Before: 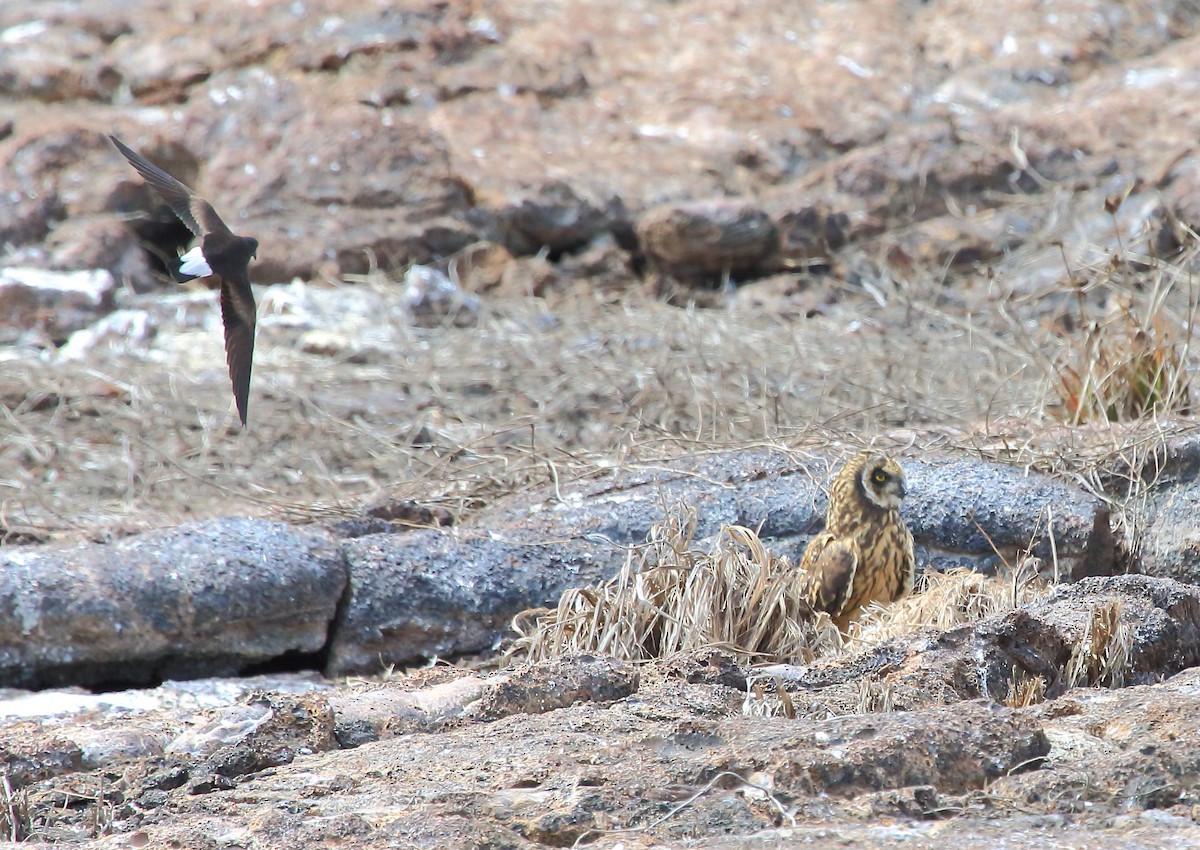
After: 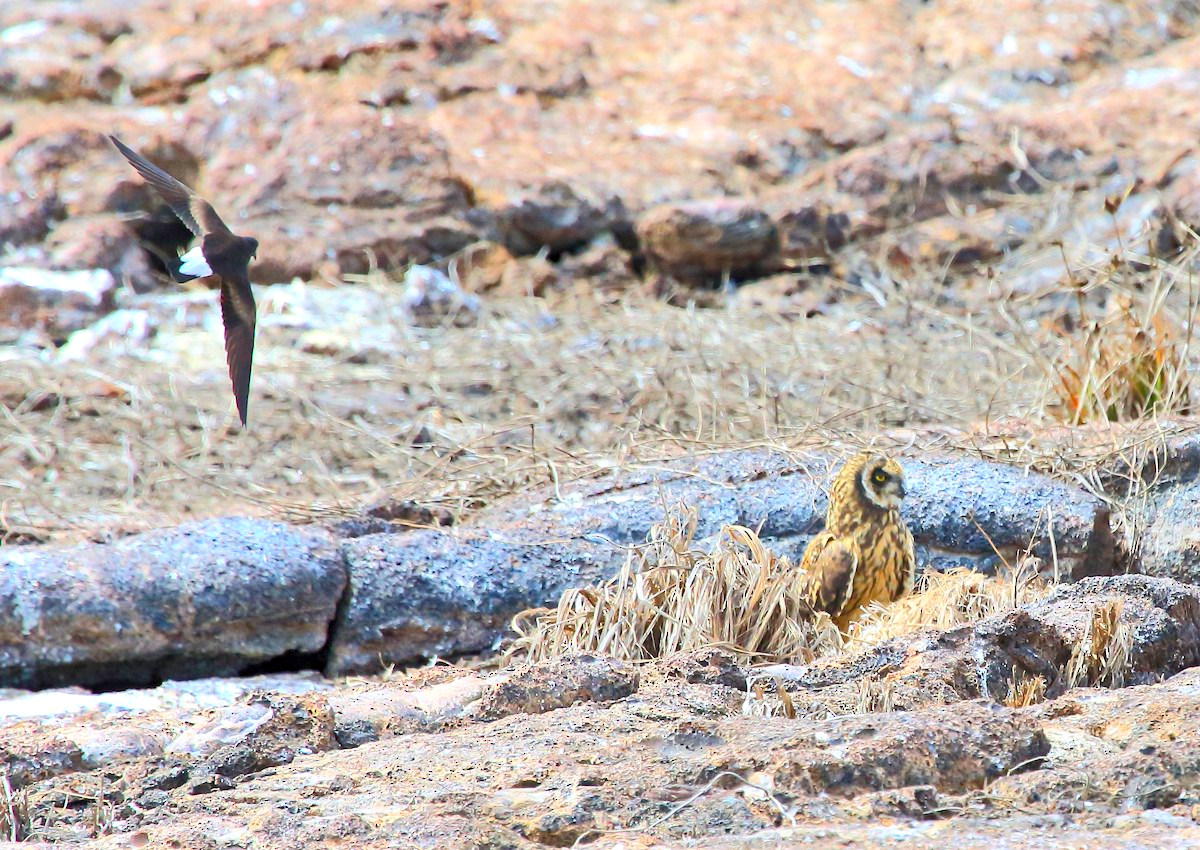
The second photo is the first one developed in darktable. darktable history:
color balance rgb: perceptual saturation grading › global saturation 20%, global vibrance 20%
contrast brightness saturation: contrast 0.2, brightness 0.16, saturation 0.22
haze removal: compatibility mode true, adaptive false
